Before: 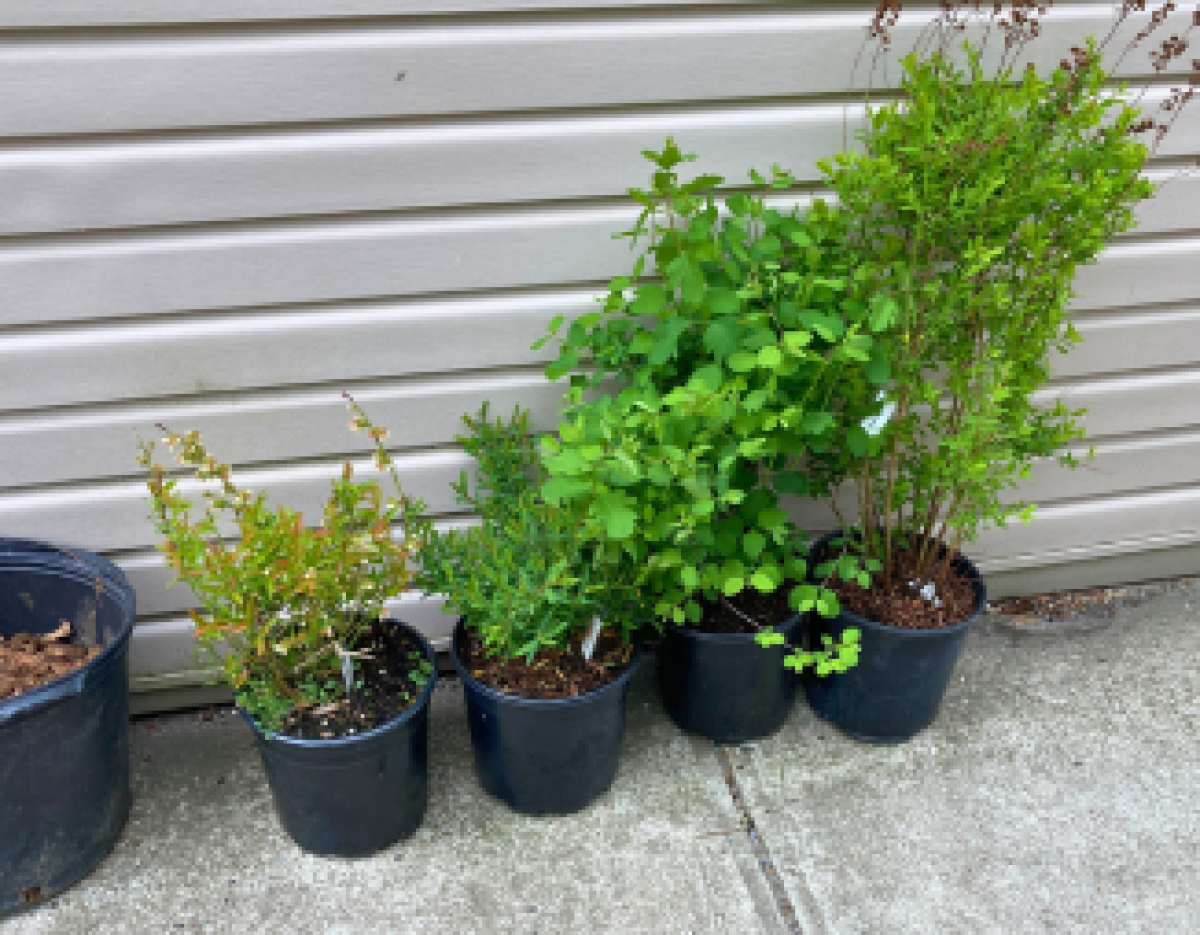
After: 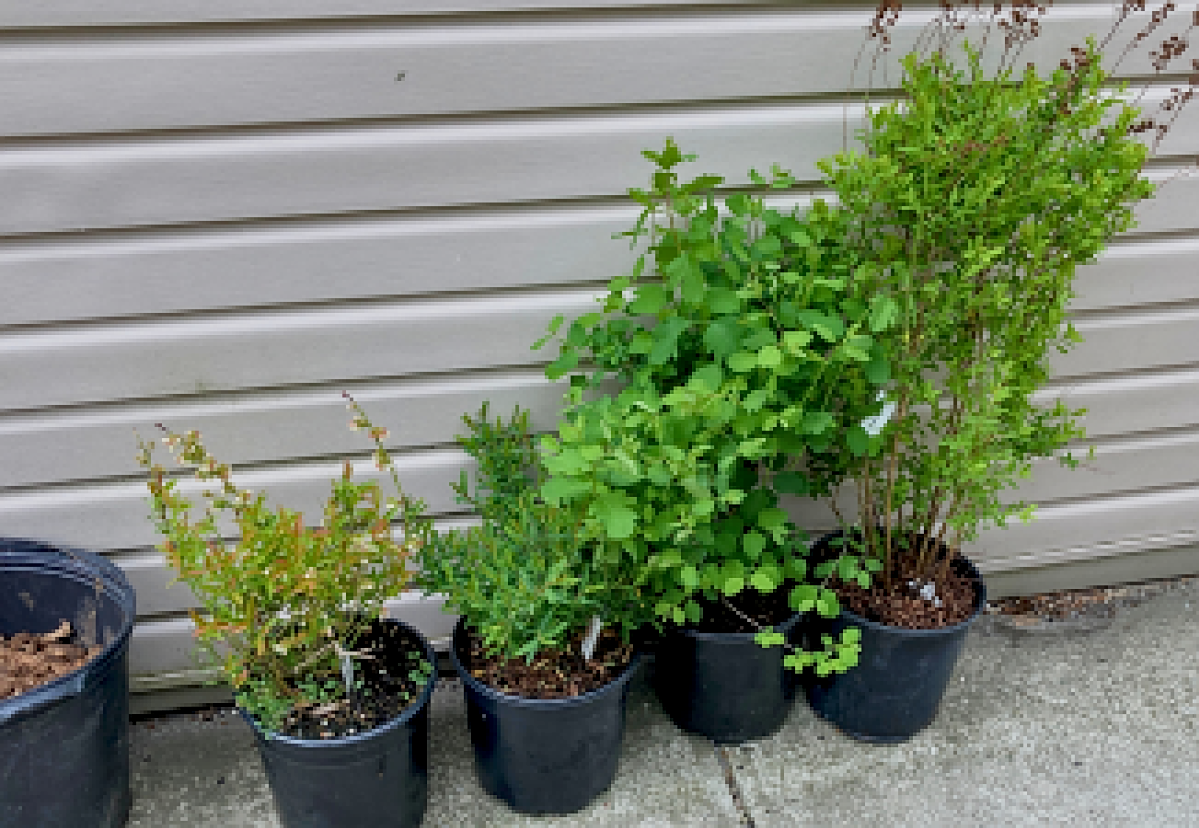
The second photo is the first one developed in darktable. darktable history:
local contrast: detail 130%
color balance rgb: perceptual saturation grading › global saturation 0.741%
filmic rgb: middle gray luminance 18.35%, black relative exposure -10.5 EV, white relative exposure 3.41 EV, target black luminance 0%, hardness 6.07, latitude 98.17%, contrast 0.84, shadows ↔ highlights balance 0.598%
crop and rotate: top 0%, bottom 11.362%
sharpen: amount 0.562
